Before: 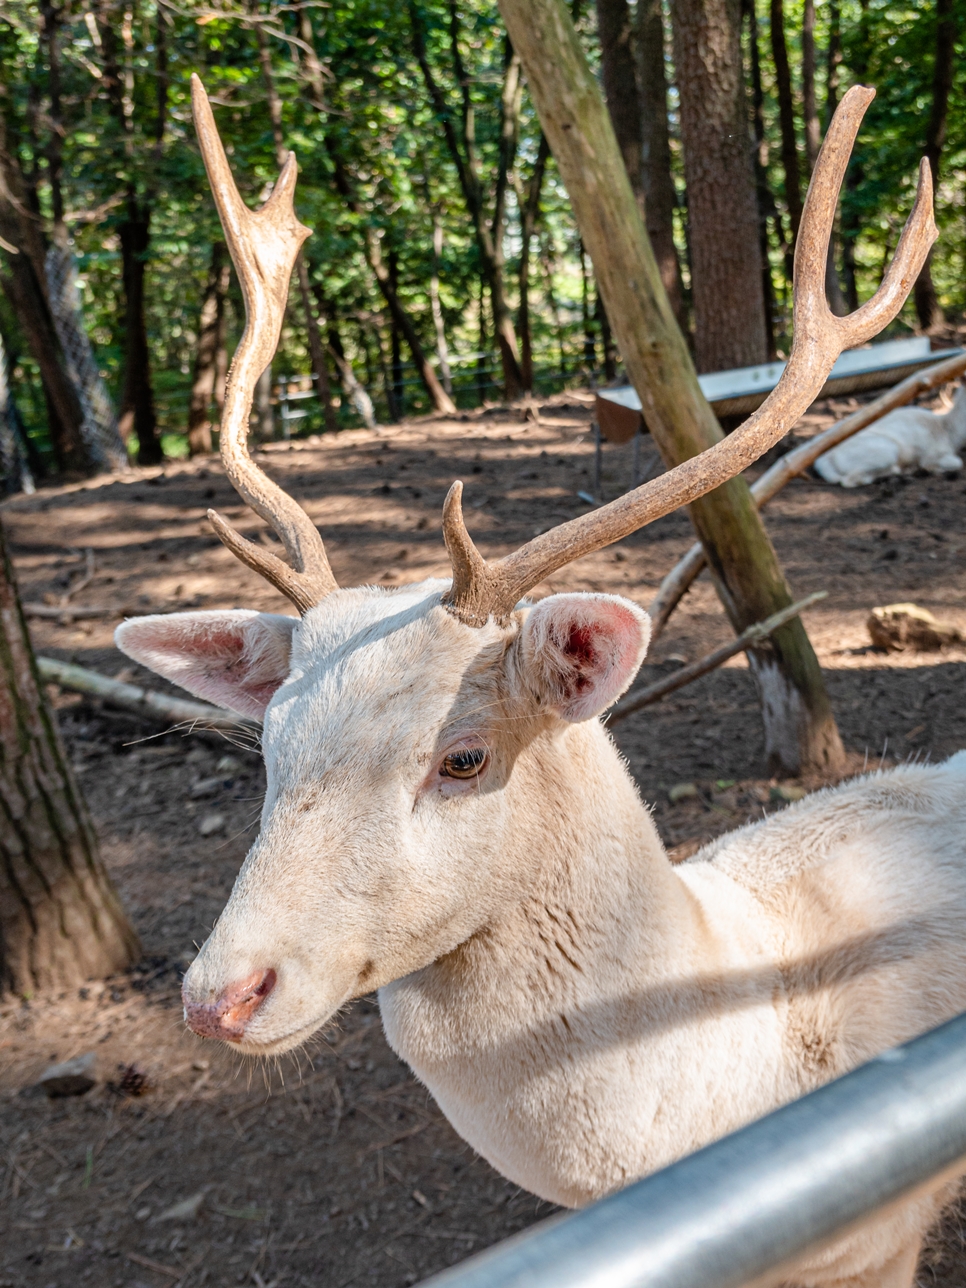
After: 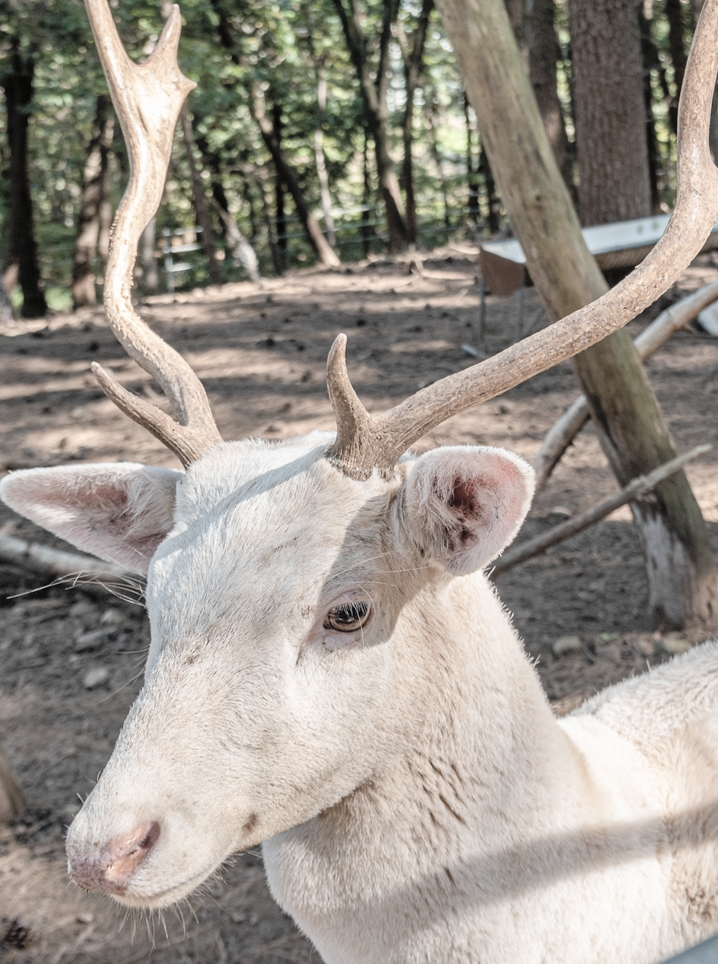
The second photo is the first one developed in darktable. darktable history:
crop and rotate: left 12.026%, top 11.454%, right 13.605%, bottom 13.644%
contrast brightness saturation: brightness 0.18, saturation -0.508
